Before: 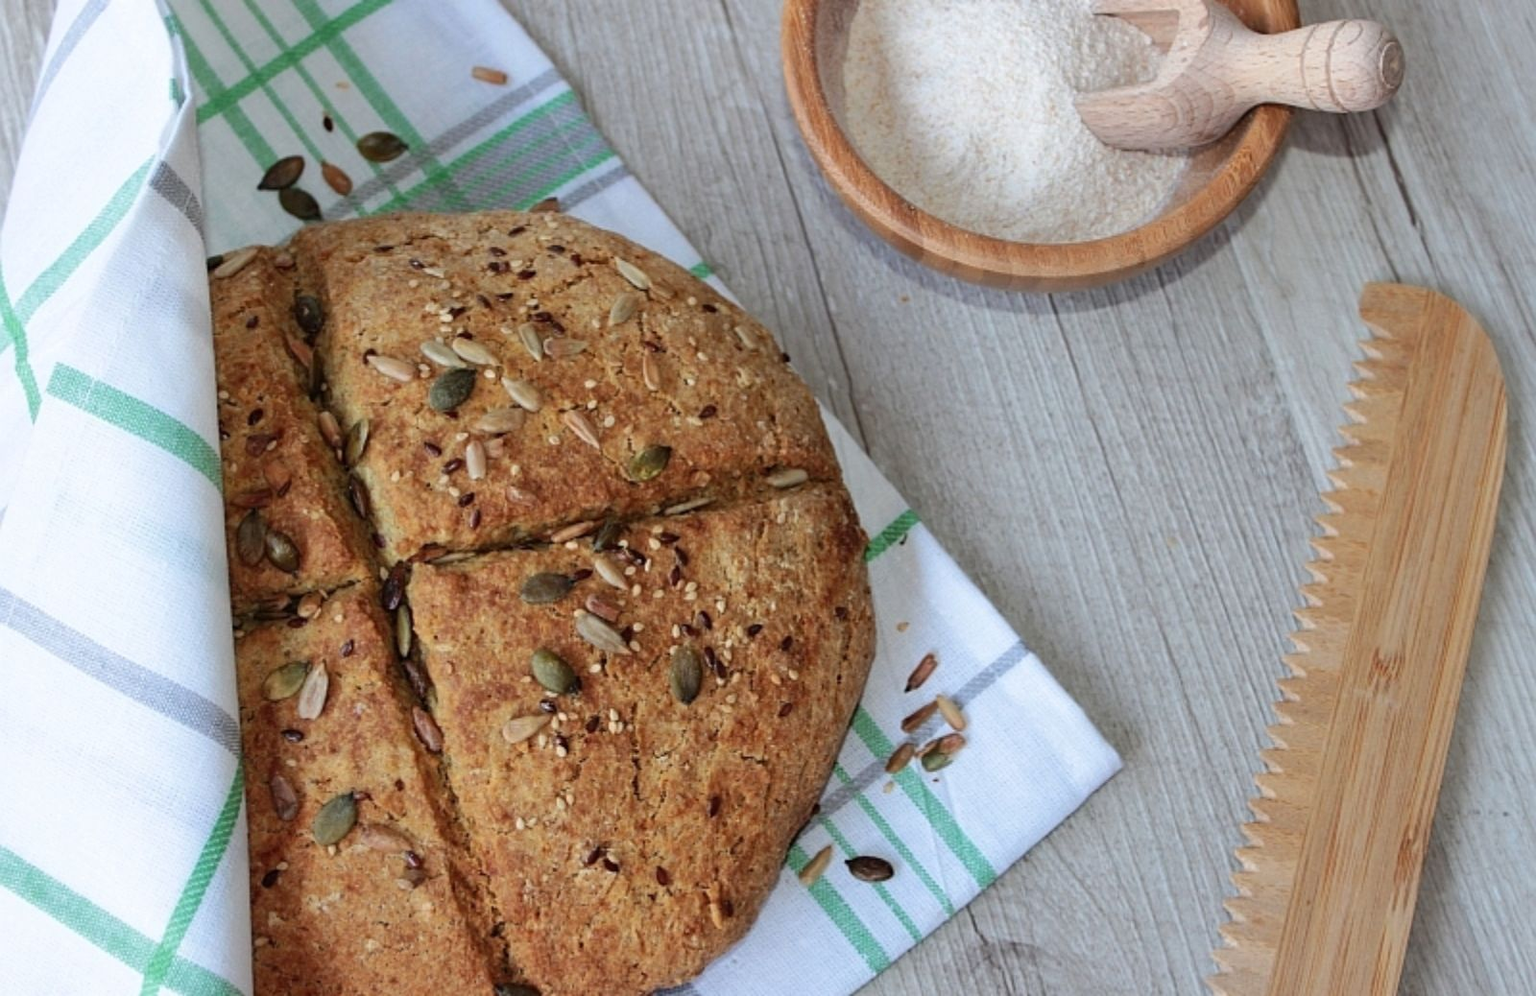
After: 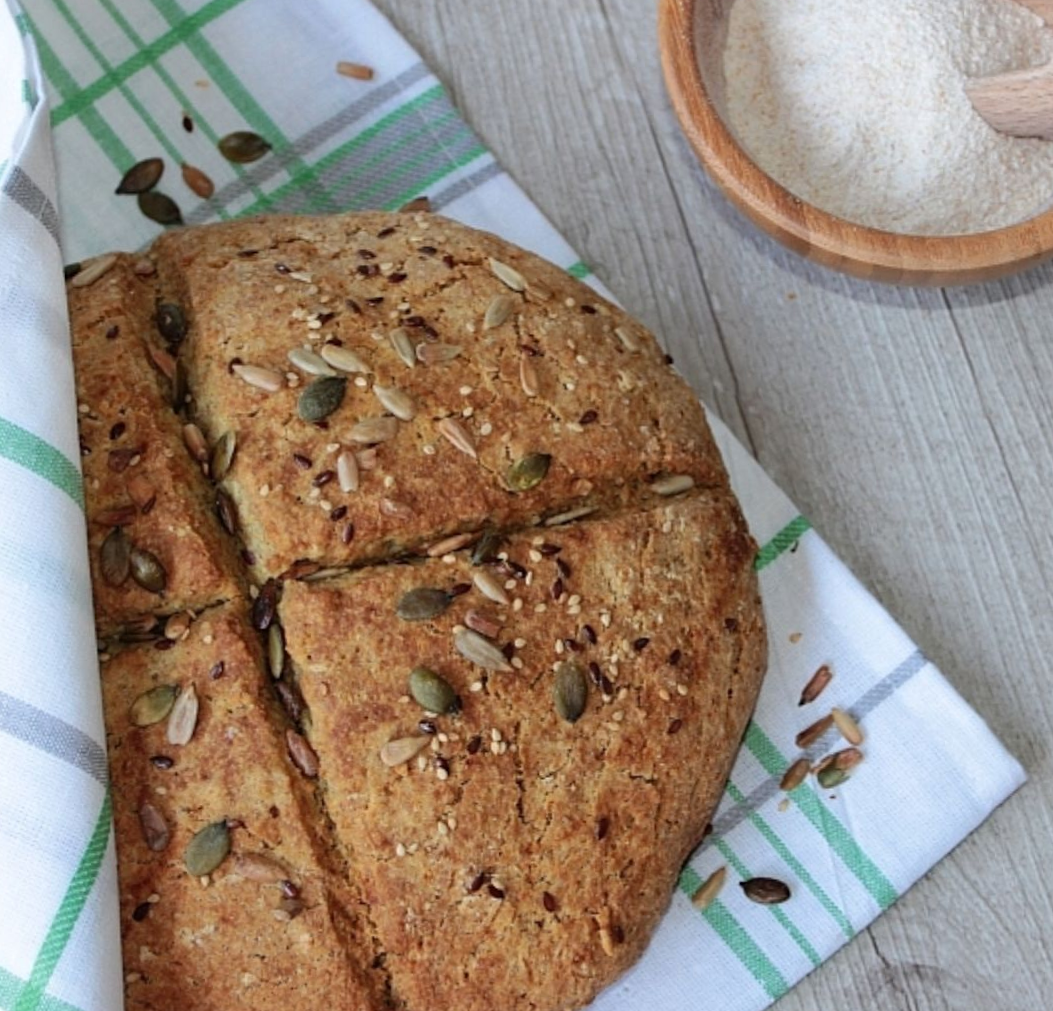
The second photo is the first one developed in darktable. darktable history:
tone equalizer: on, module defaults
crop and rotate: left 8.786%, right 24.548%
rotate and perspective: rotation -1°, crop left 0.011, crop right 0.989, crop top 0.025, crop bottom 0.975
